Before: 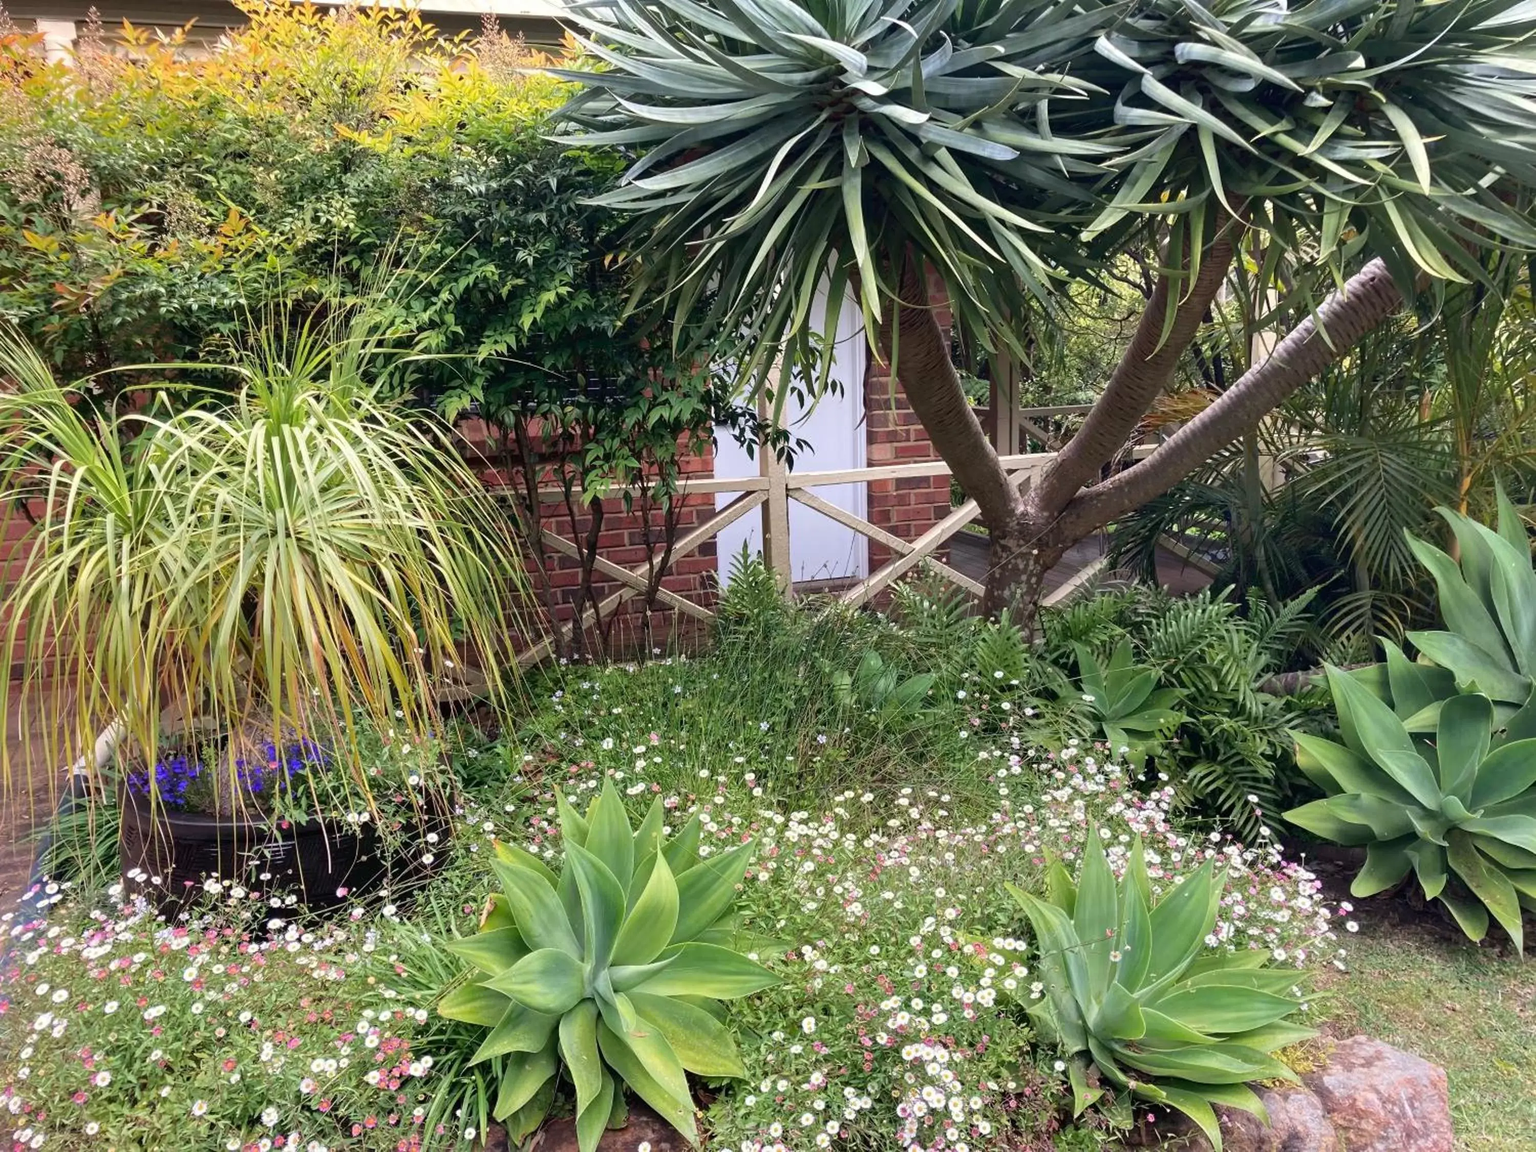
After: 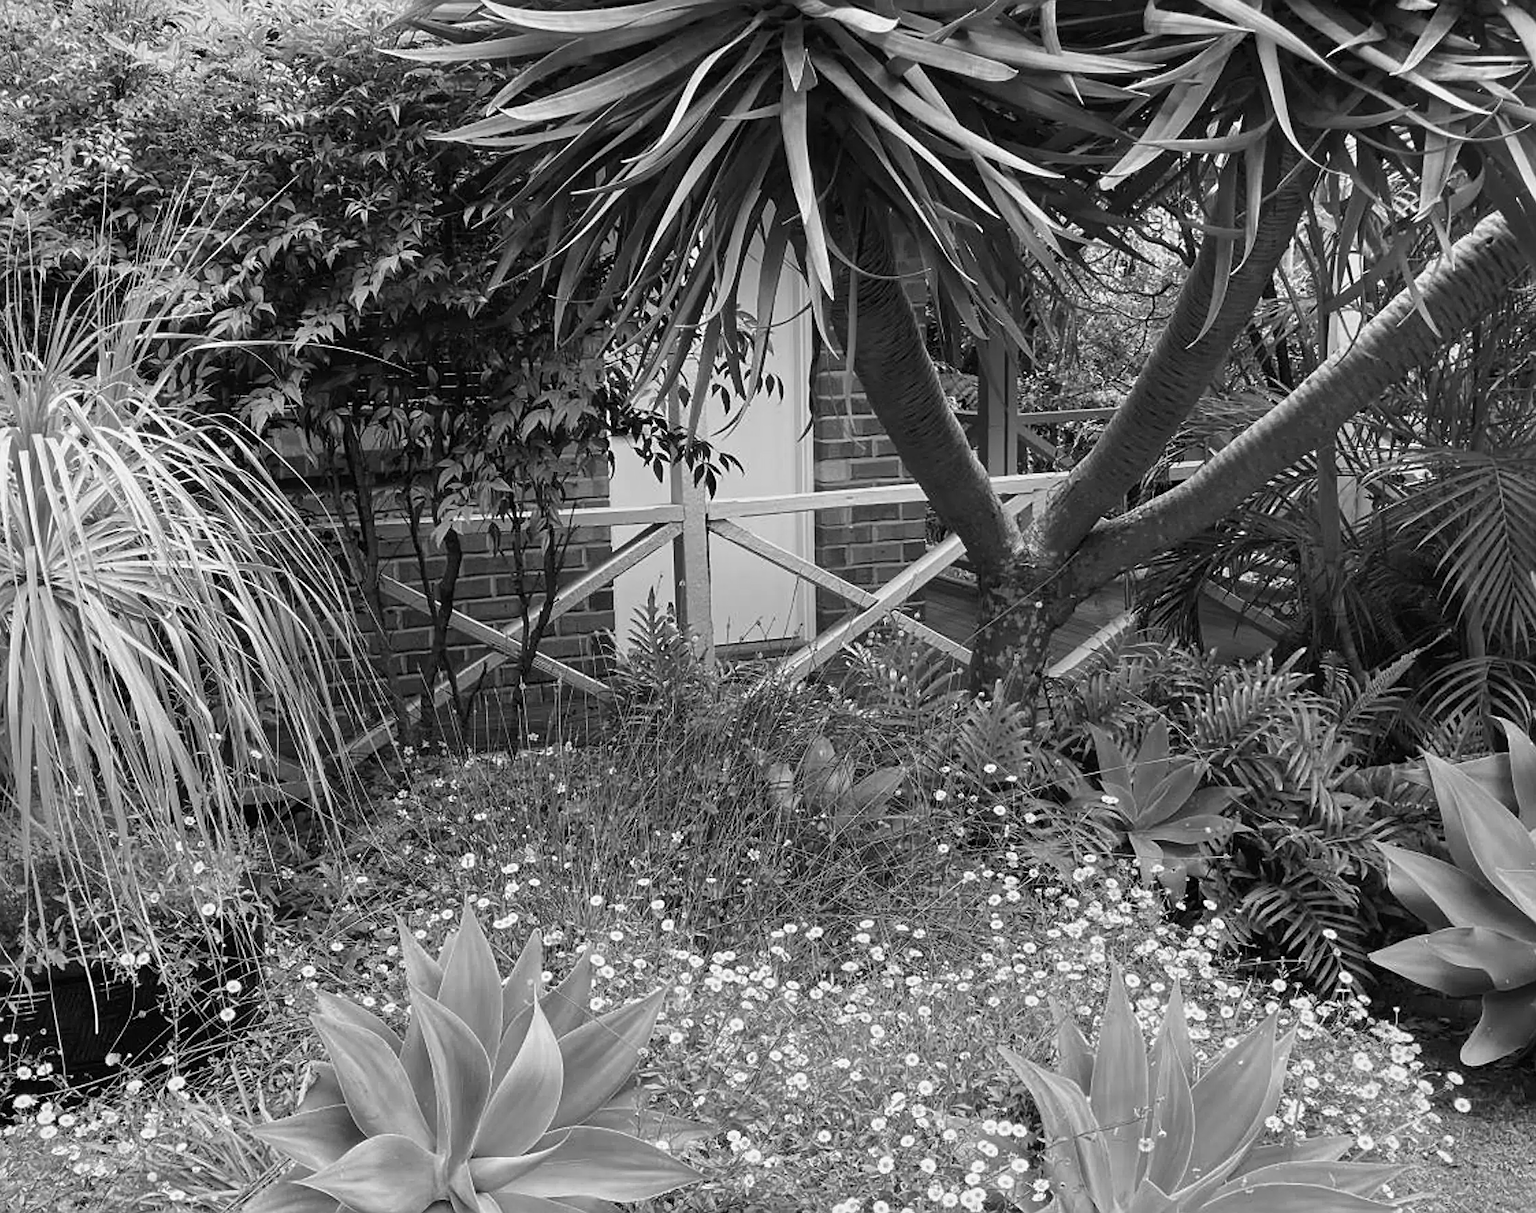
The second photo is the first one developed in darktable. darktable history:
sharpen: on, module defaults
crop: left 16.768%, top 8.653%, right 8.362%, bottom 12.485%
monochrome: a -92.57, b 58.91
